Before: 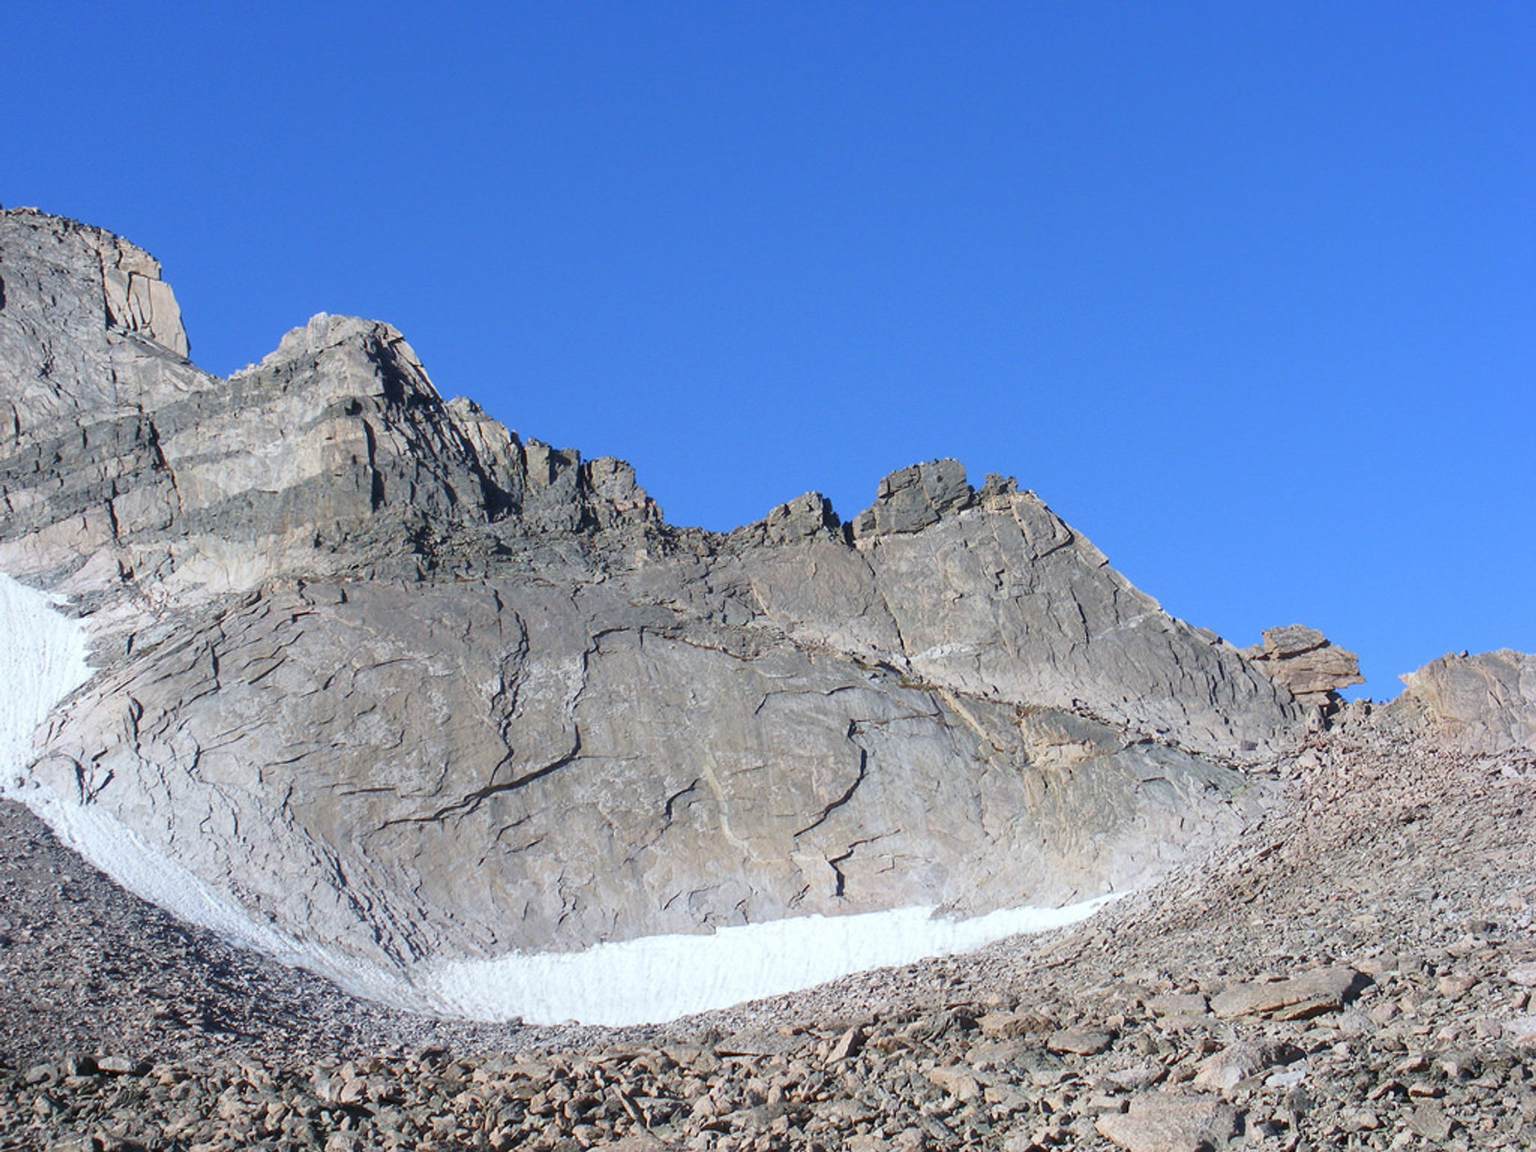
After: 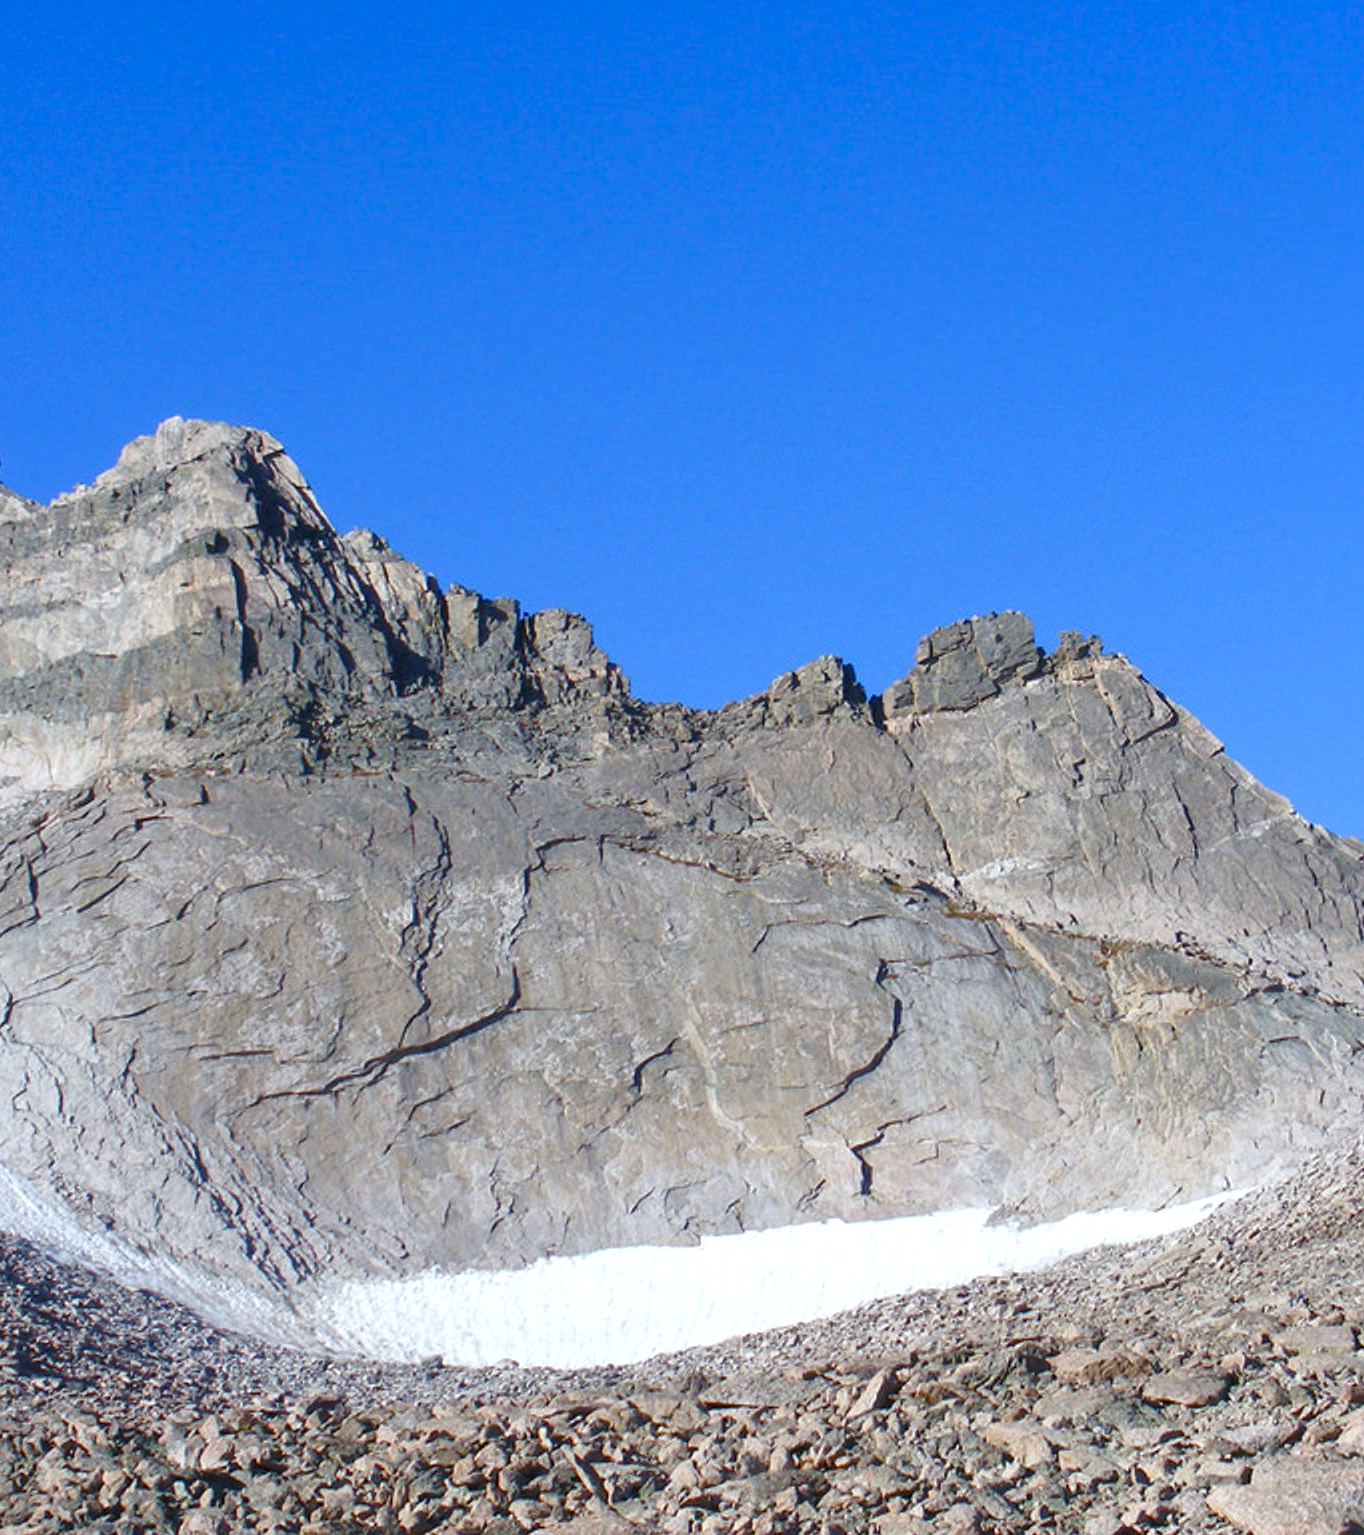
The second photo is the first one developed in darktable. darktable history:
color balance rgb: perceptual saturation grading › global saturation 20%, perceptual saturation grading › highlights -50.253%, perceptual saturation grading › shadows 30.71%, perceptual brilliance grading › global brilliance 9.288%, global vibrance 20%
crop and rotate: left 12.45%, right 20.908%
shadows and highlights: shadows 25.3, highlights -23.93
exposure: exposure -0.171 EV, compensate highlight preservation false
